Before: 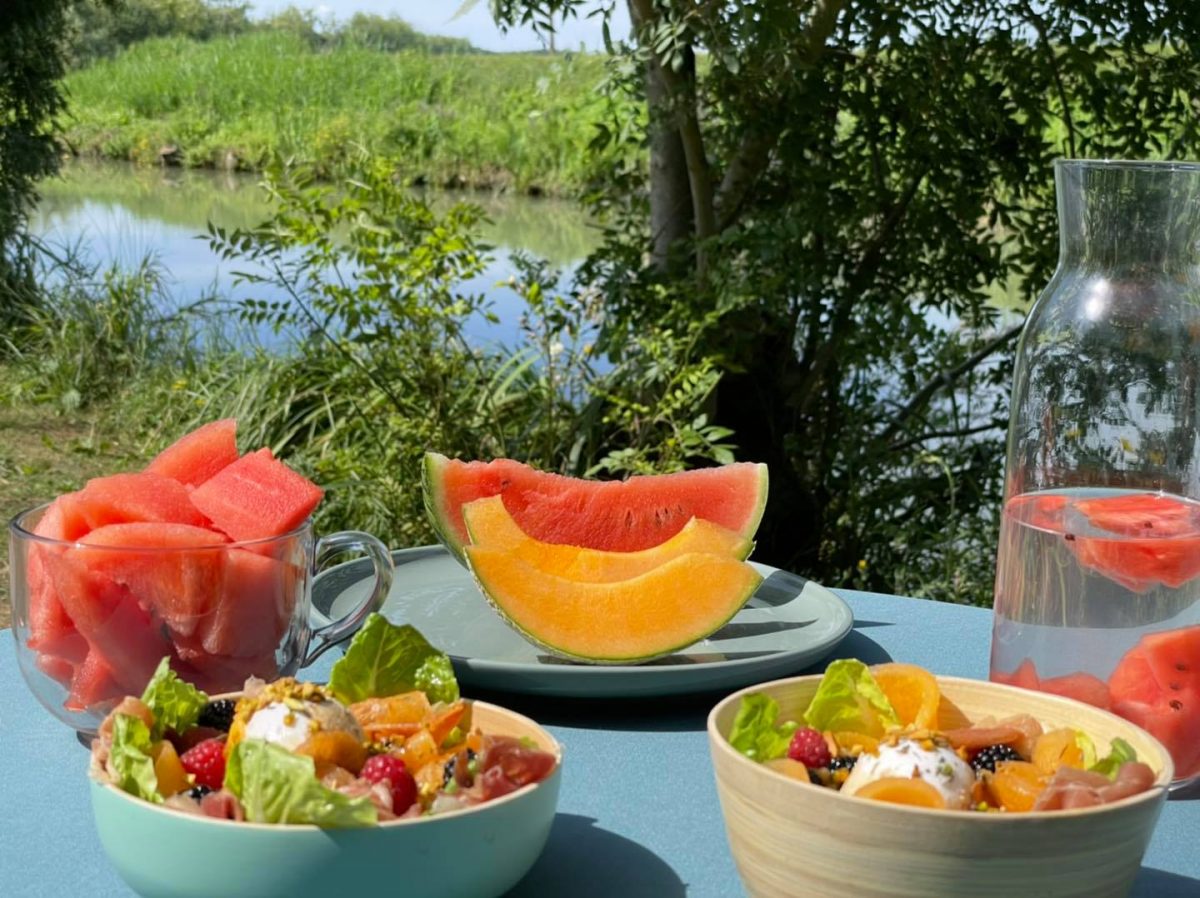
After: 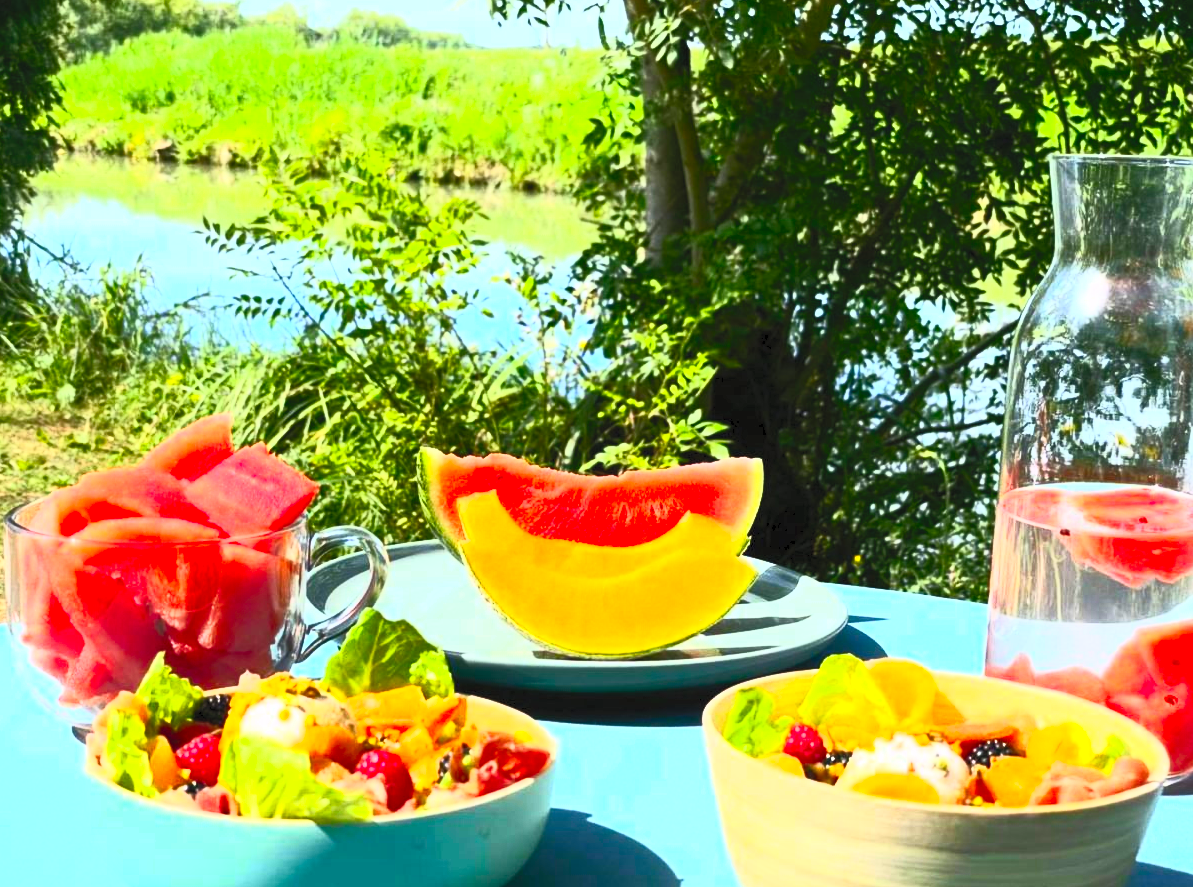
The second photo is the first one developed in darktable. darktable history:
contrast brightness saturation: contrast 0.988, brightness 0.994, saturation 0.992
crop: left 0.426%, top 0.582%, right 0.154%, bottom 0.568%
